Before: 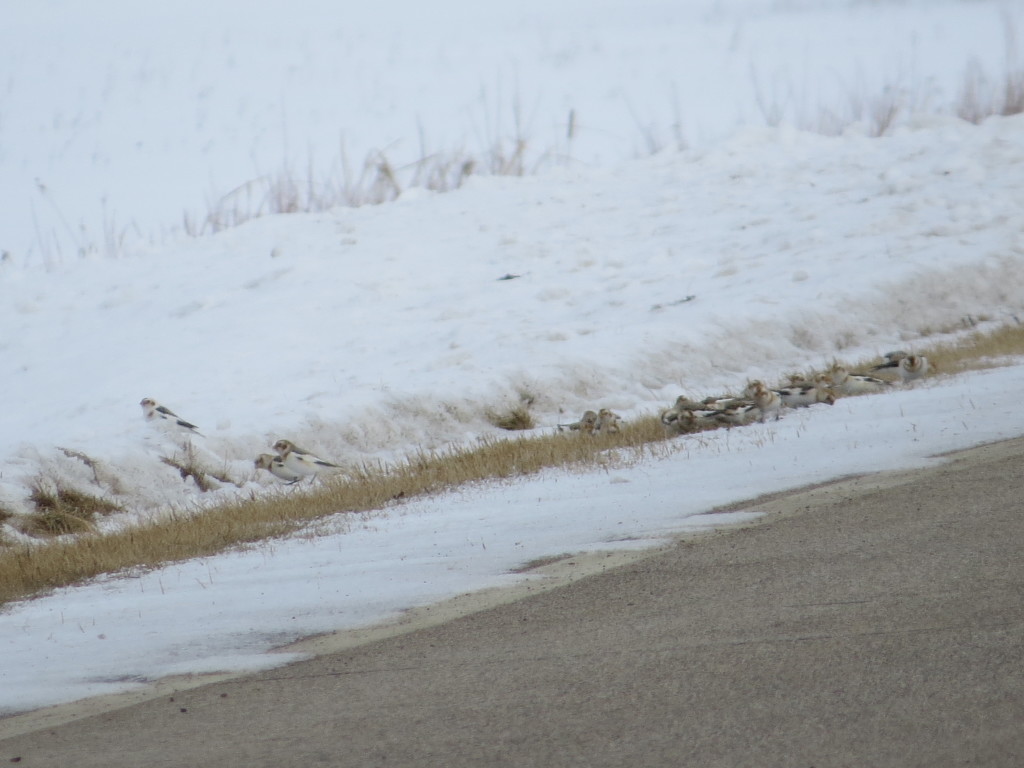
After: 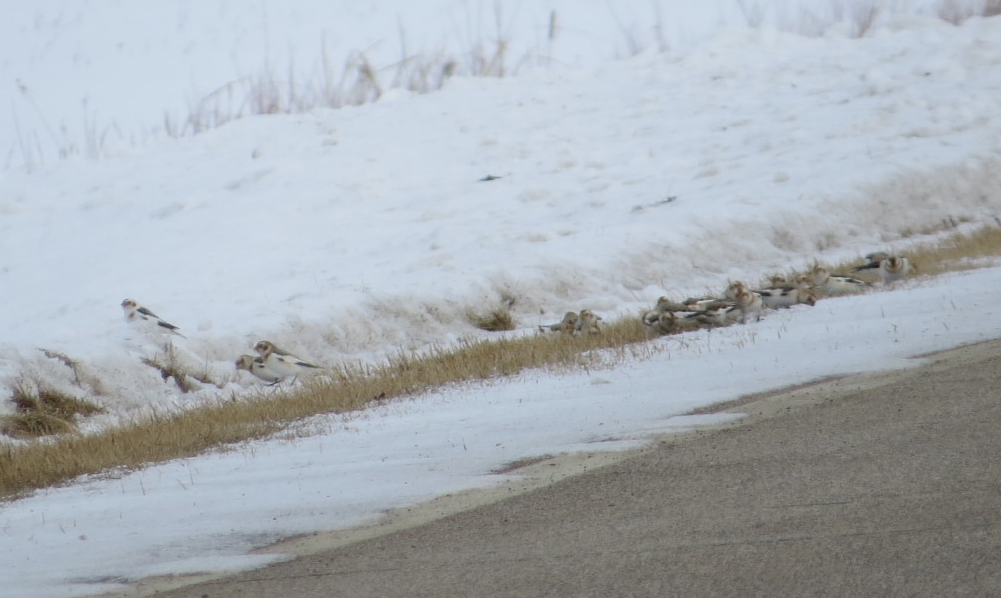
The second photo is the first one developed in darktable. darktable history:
crop and rotate: left 1.944%, top 12.985%, right 0.243%, bottom 9.132%
